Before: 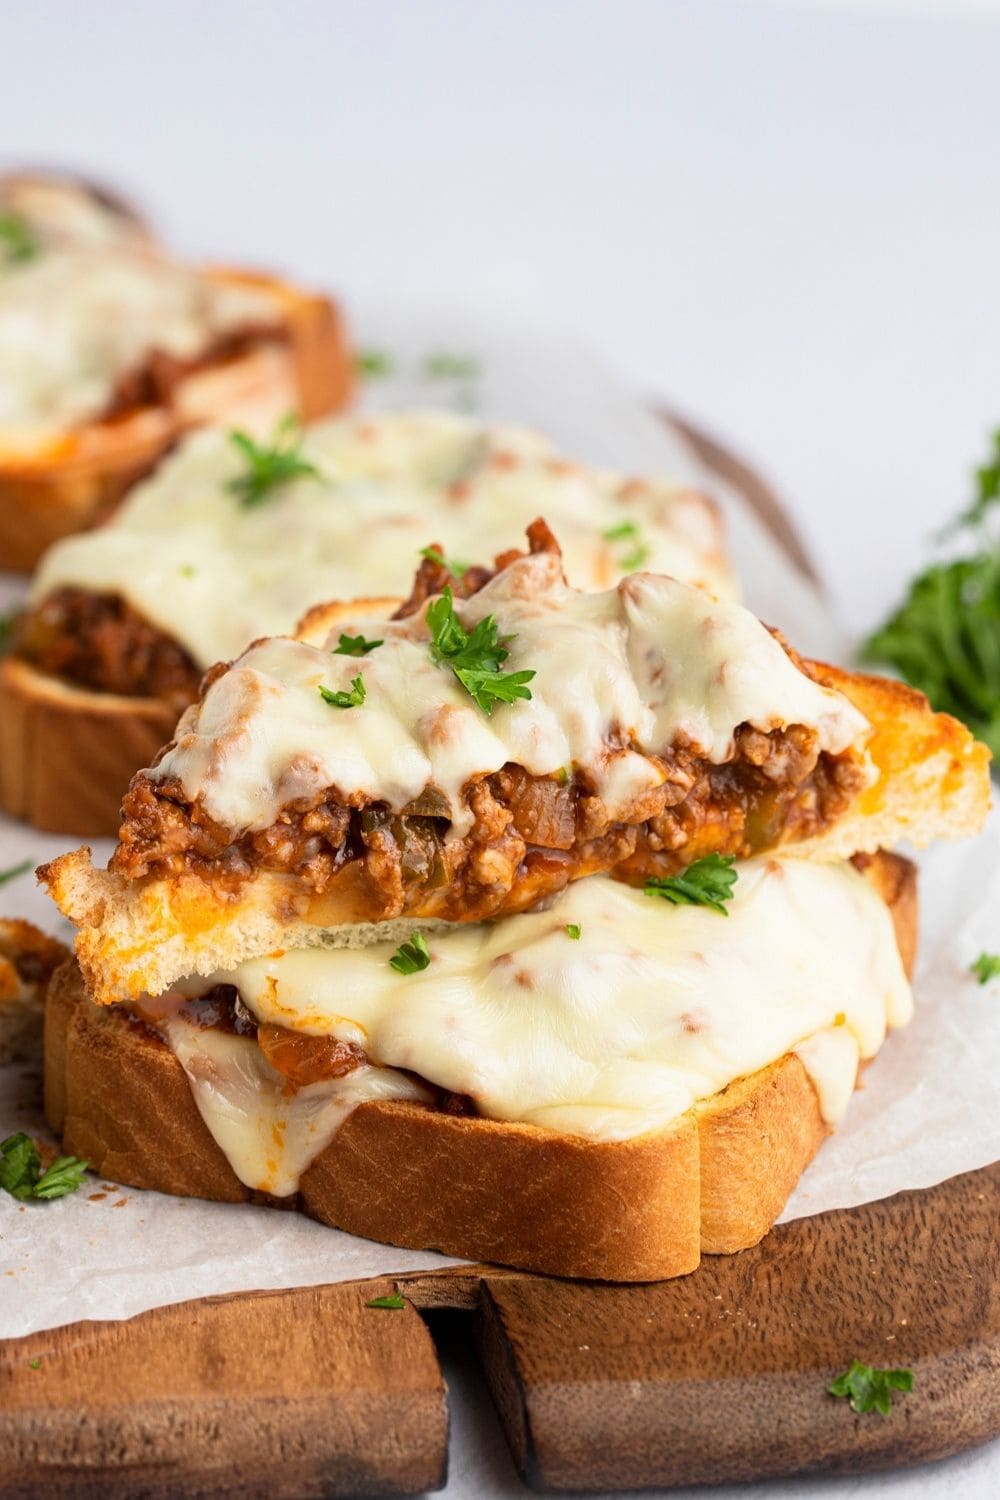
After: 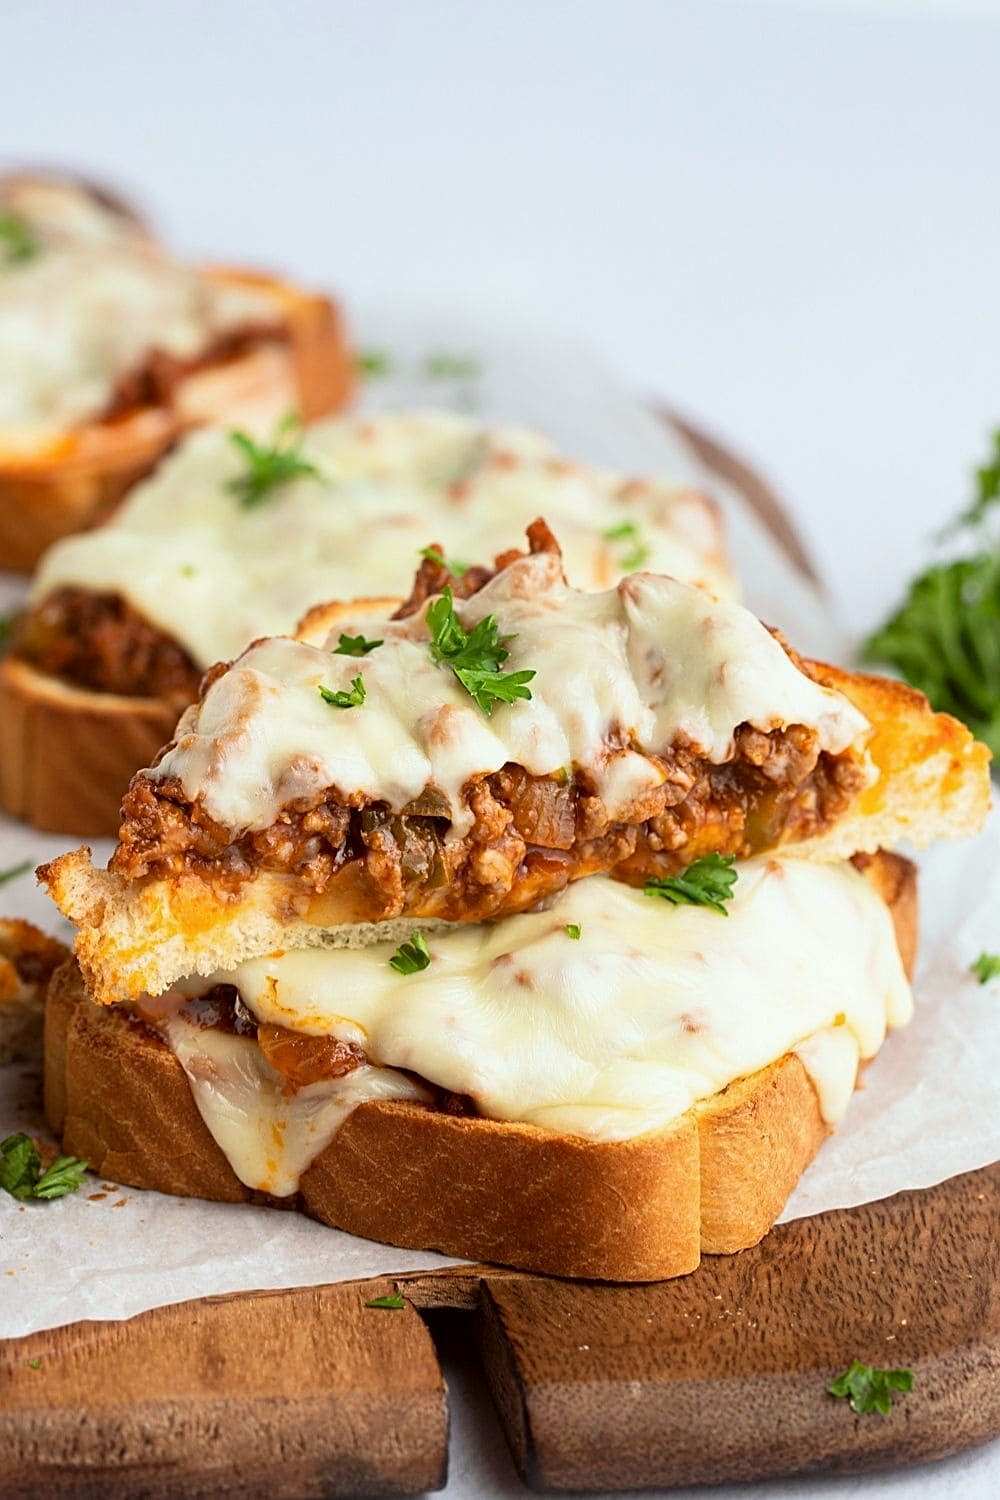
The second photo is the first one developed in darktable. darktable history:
sharpen: amount 0.497
color correction: highlights a* -2.98, highlights b* -2.1, shadows a* 2.32, shadows b* 2.66
